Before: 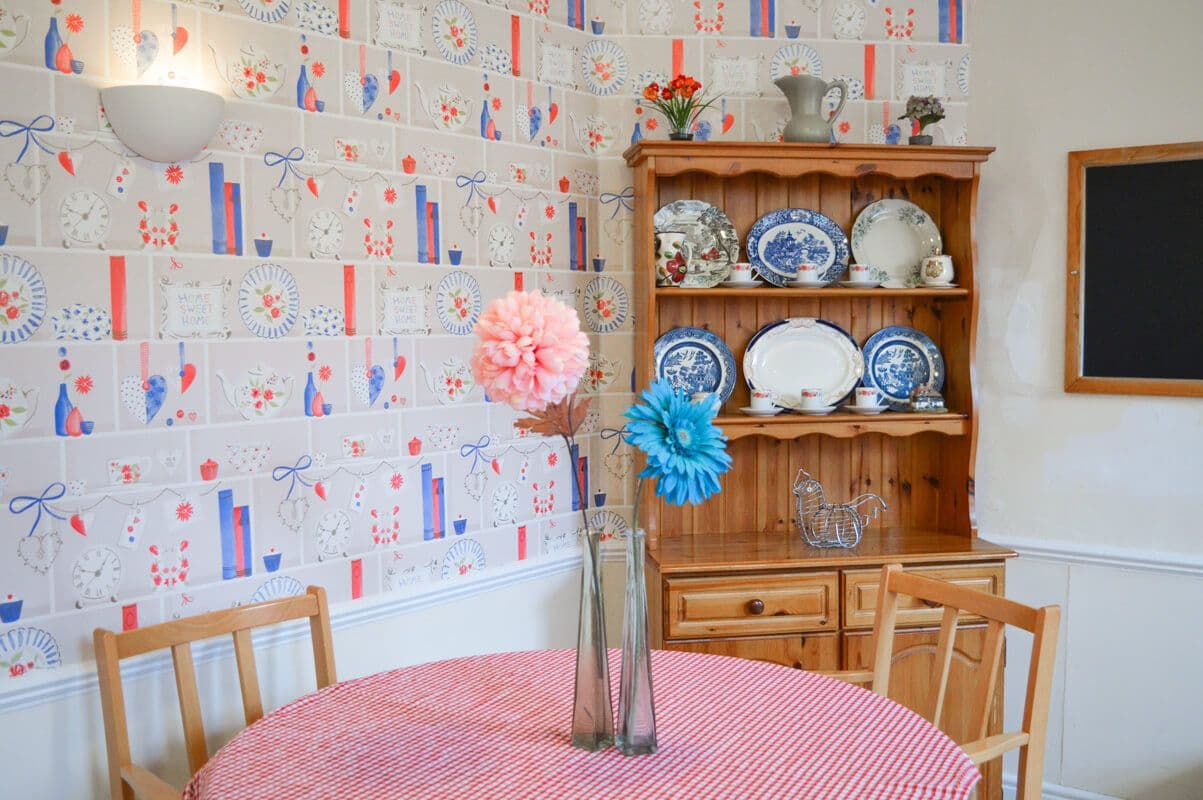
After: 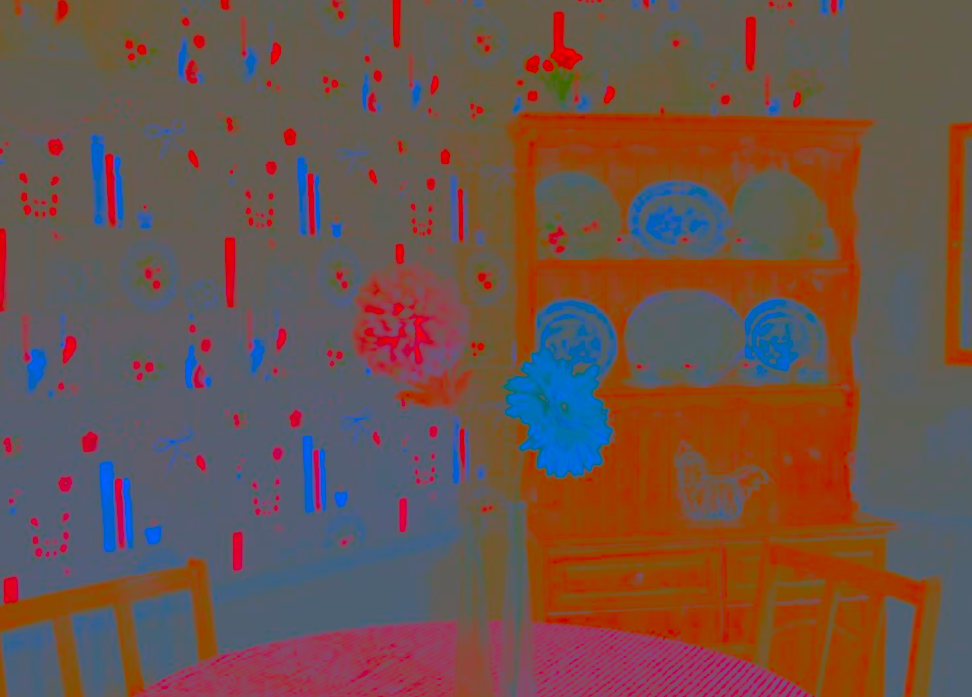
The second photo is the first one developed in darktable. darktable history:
crop: left 9.924%, top 3.59%, right 9.246%, bottom 9.231%
contrast brightness saturation: contrast -0.988, brightness -0.179, saturation 0.762
local contrast: highlights 71%, shadows 15%, midtone range 0.197
shadows and highlights: radius 108.2, shadows 23.63, highlights -57.74, low approximation 0.01, soften with gaussian
